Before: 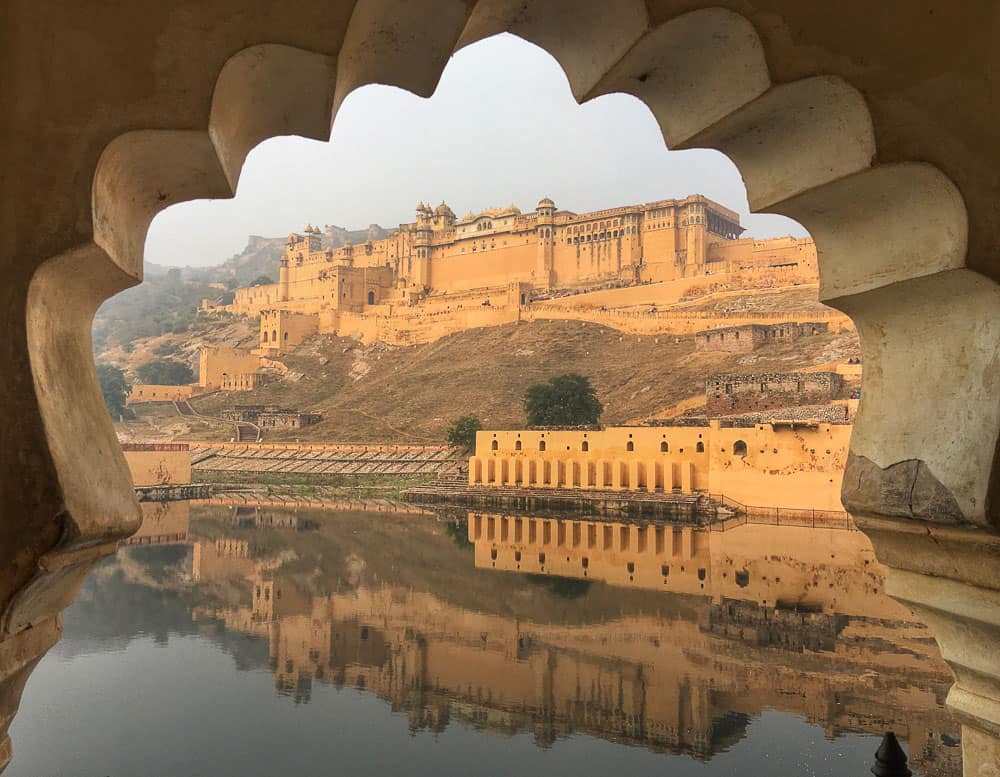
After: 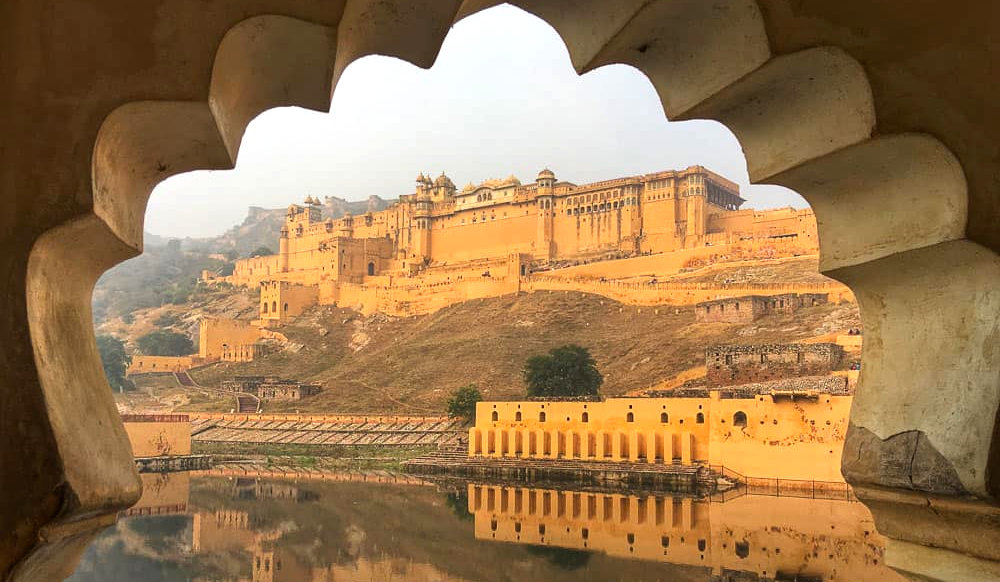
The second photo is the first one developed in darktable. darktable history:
crop: top 3.857%, bottom 21.132%
color balance: contrast 10%
color correction: saturation 1.11
